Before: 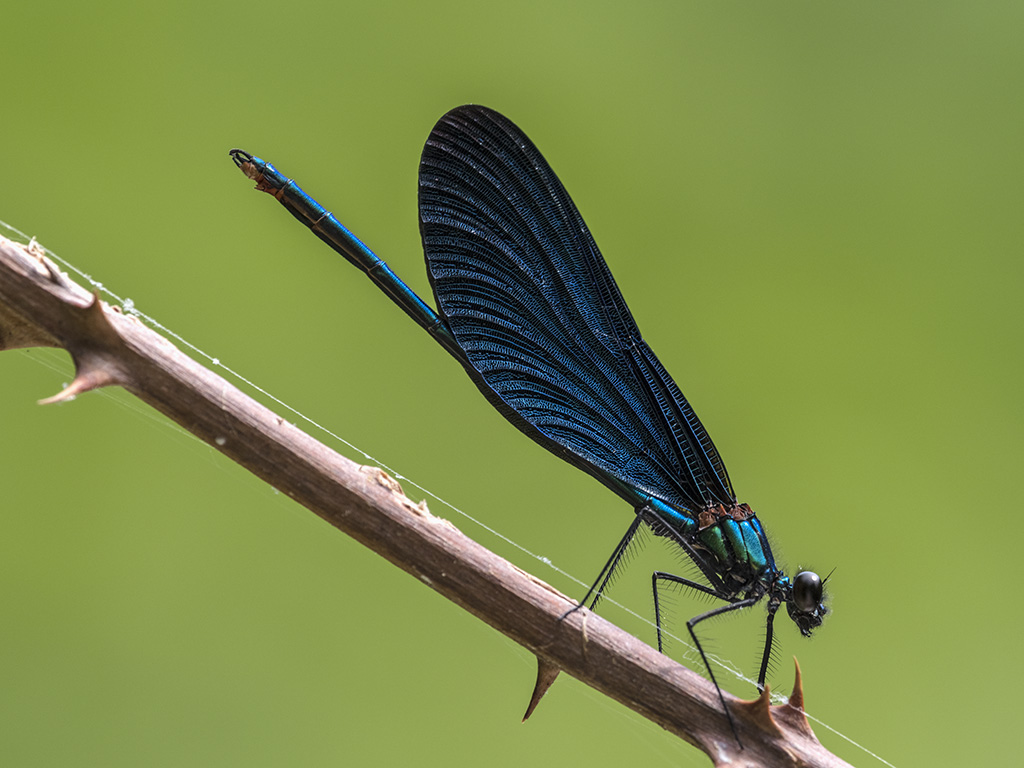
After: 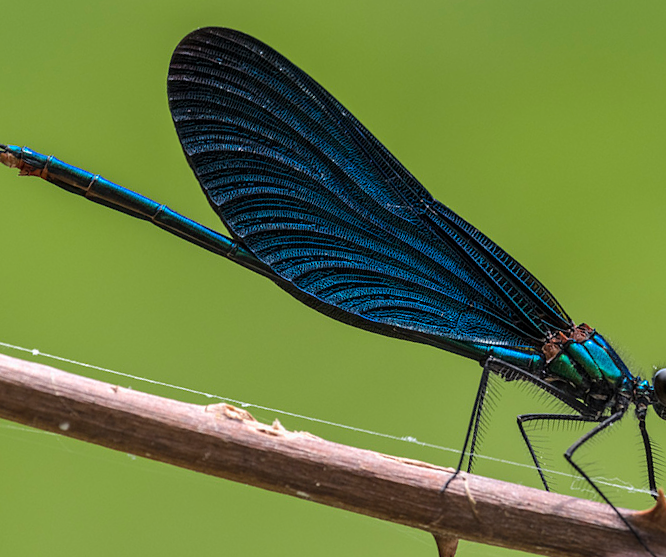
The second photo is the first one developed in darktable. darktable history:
crop and rotate: angle 18.01°, left 6.994%, right 4.323%, bottom 1.089%
